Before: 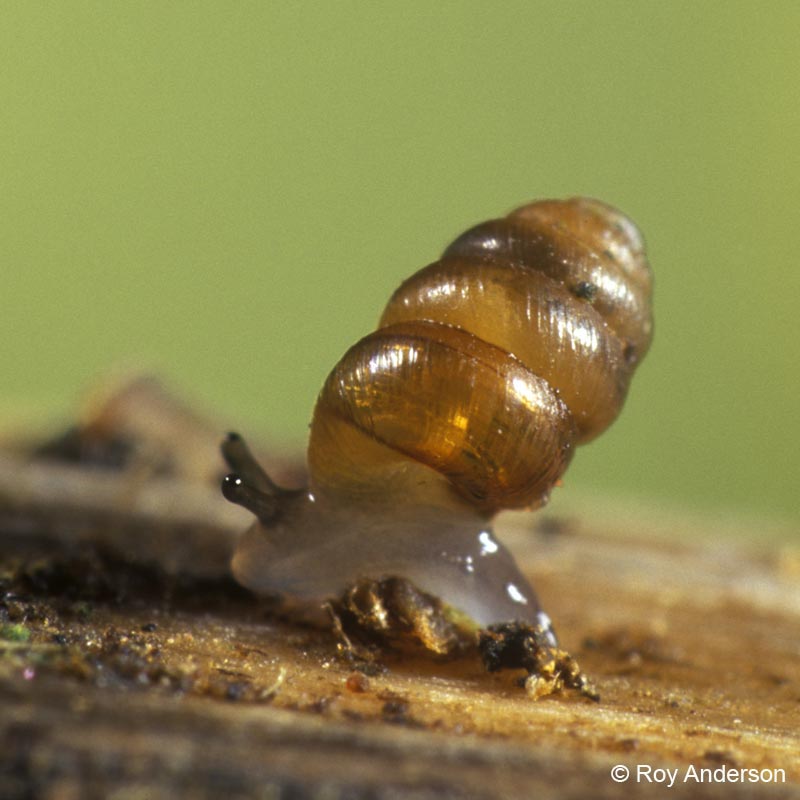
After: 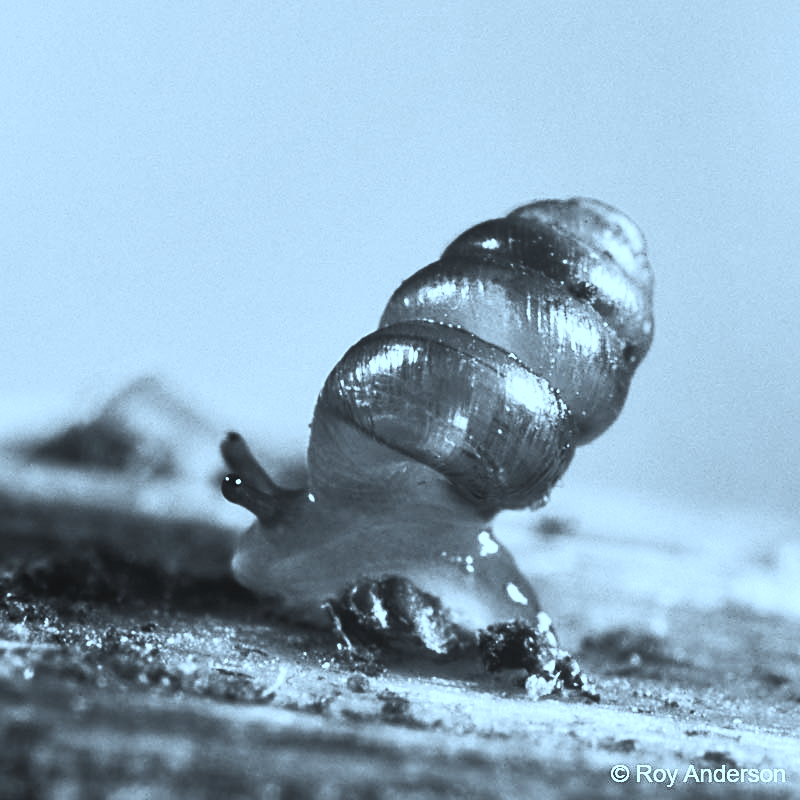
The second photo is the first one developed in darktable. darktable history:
shadows and highlights: low approximation 0.01, soften with gaussian
contrast brightness saturation: contrast 0.53, brightness 0.47, saturation -1
sharpen: on, module defaults
color correction: highlights a* -9.73, highlights b* -21.22
